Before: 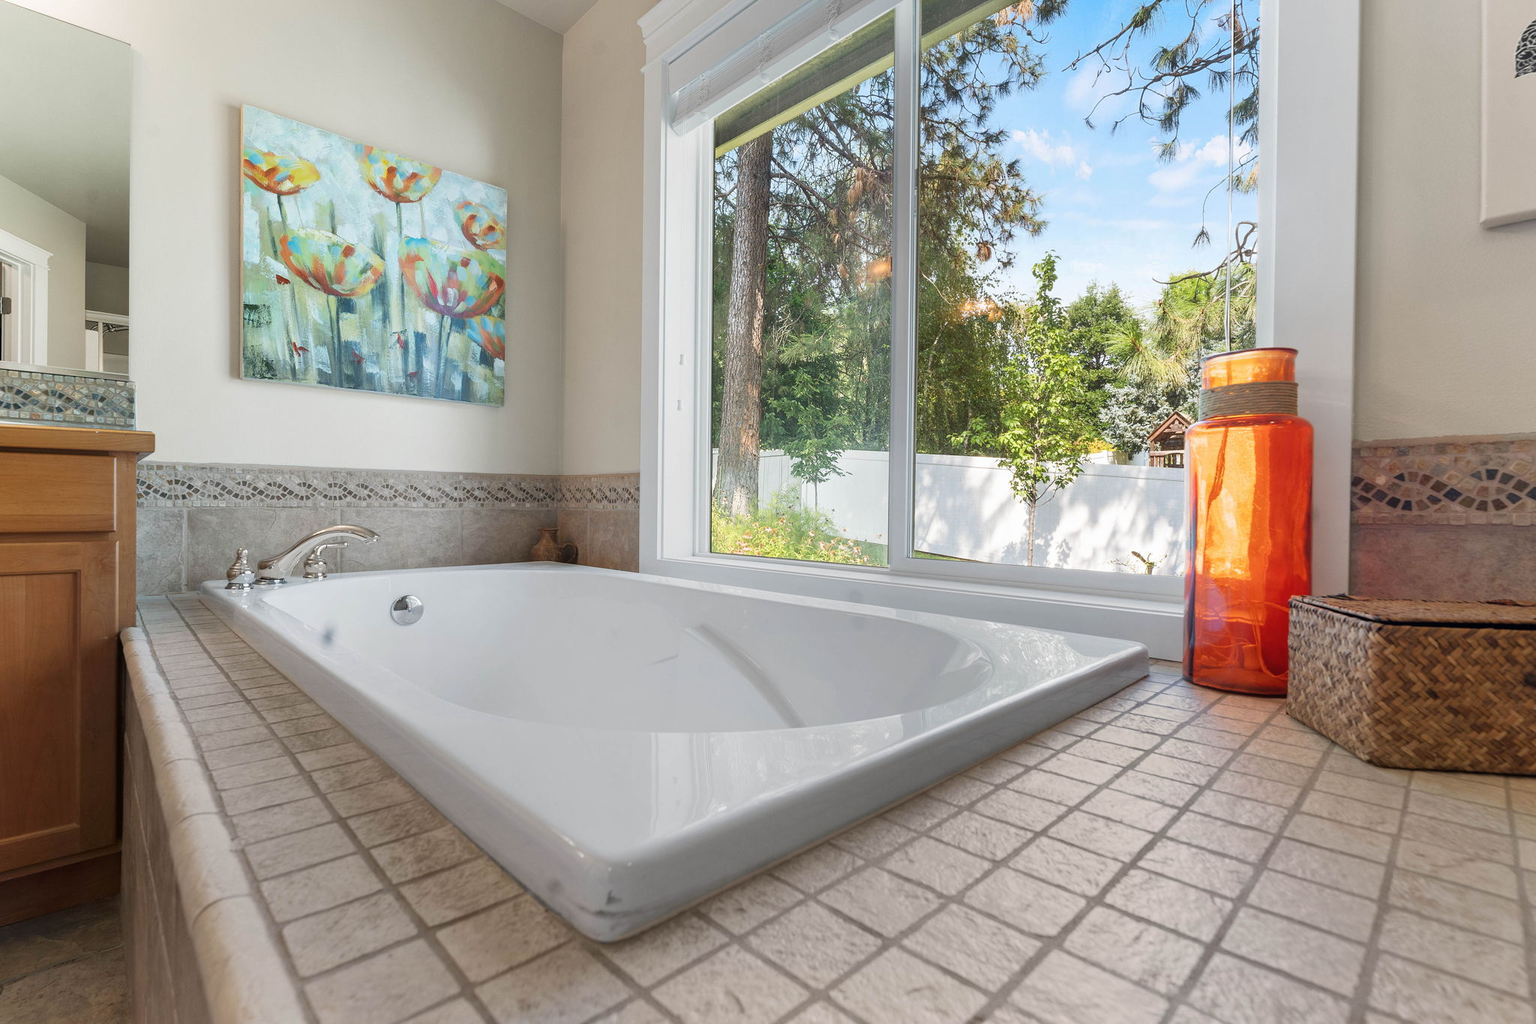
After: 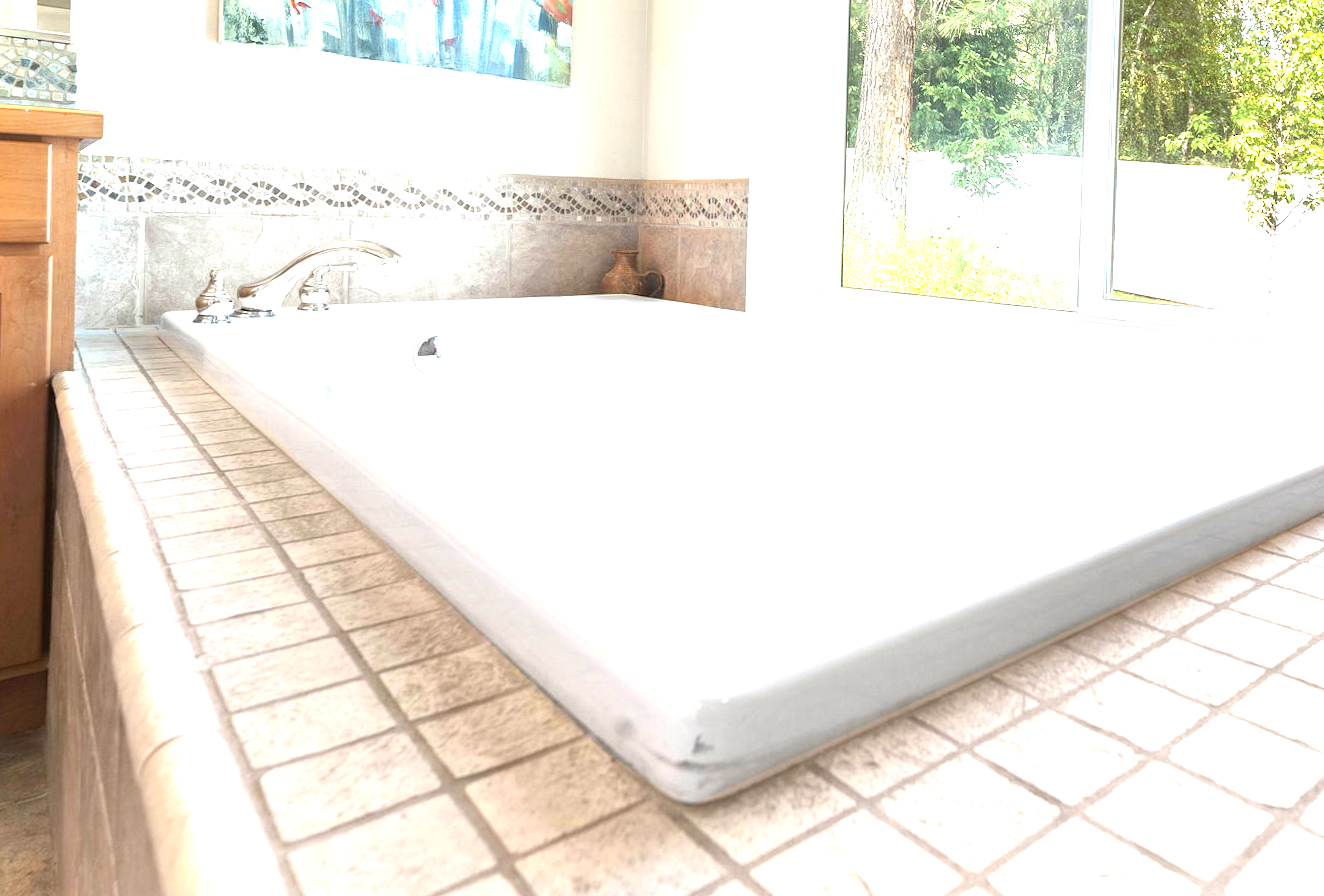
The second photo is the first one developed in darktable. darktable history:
crop and rotate: angle -1.15°, left 3.837%, top 32.333%, right 29.575%
exposure: black level correction 0, exposure 1.741 EV, compensate highlight preservation false
